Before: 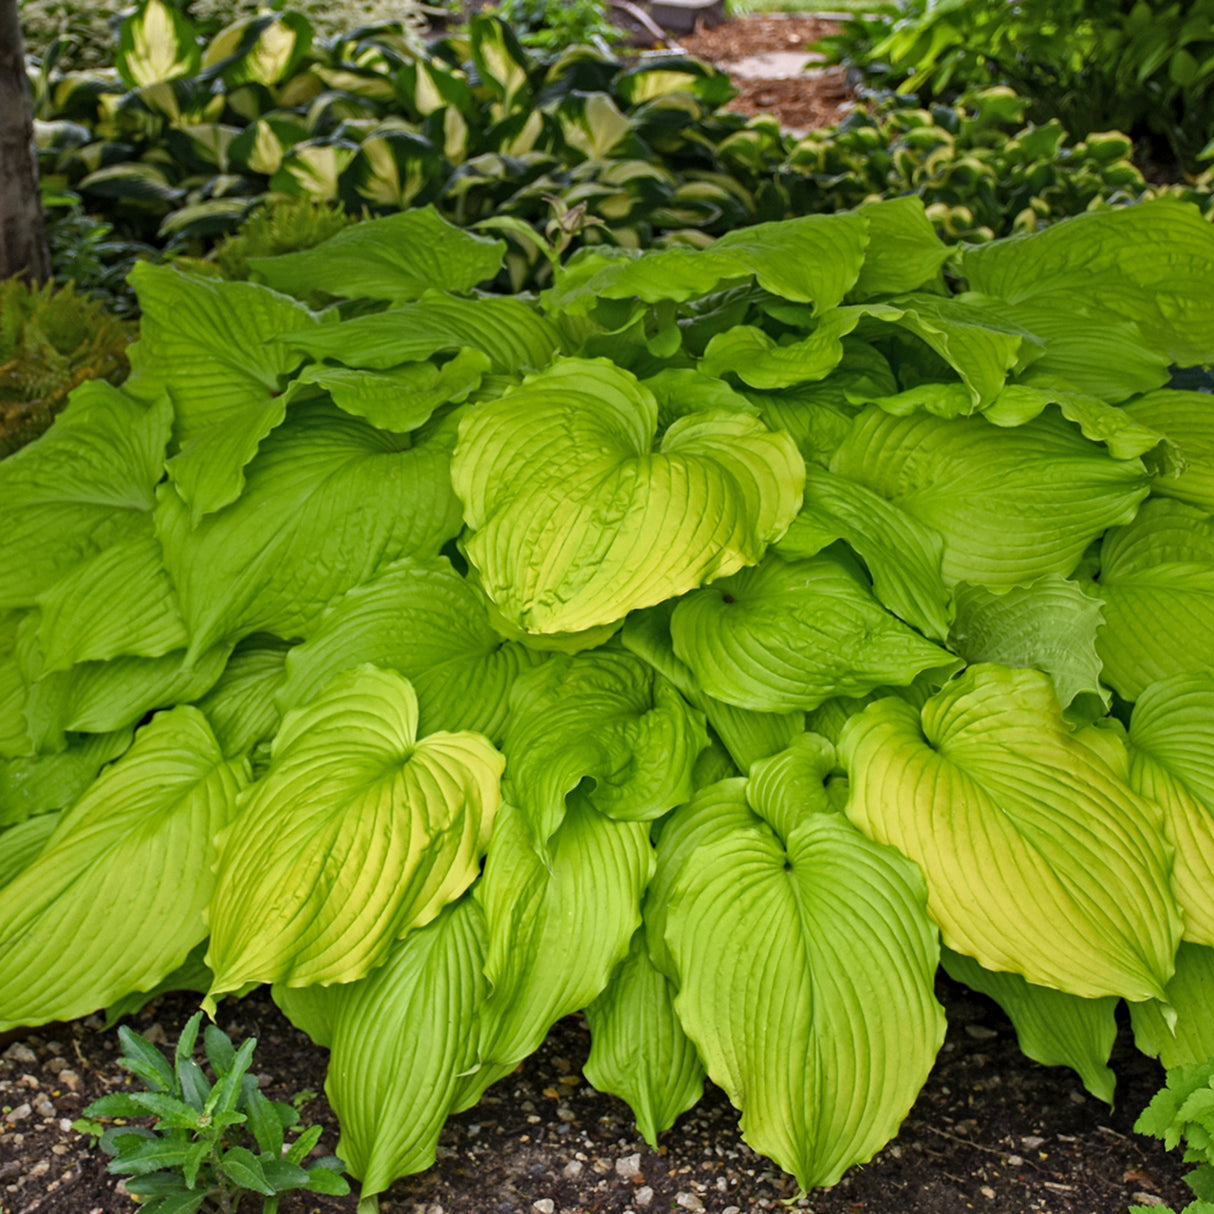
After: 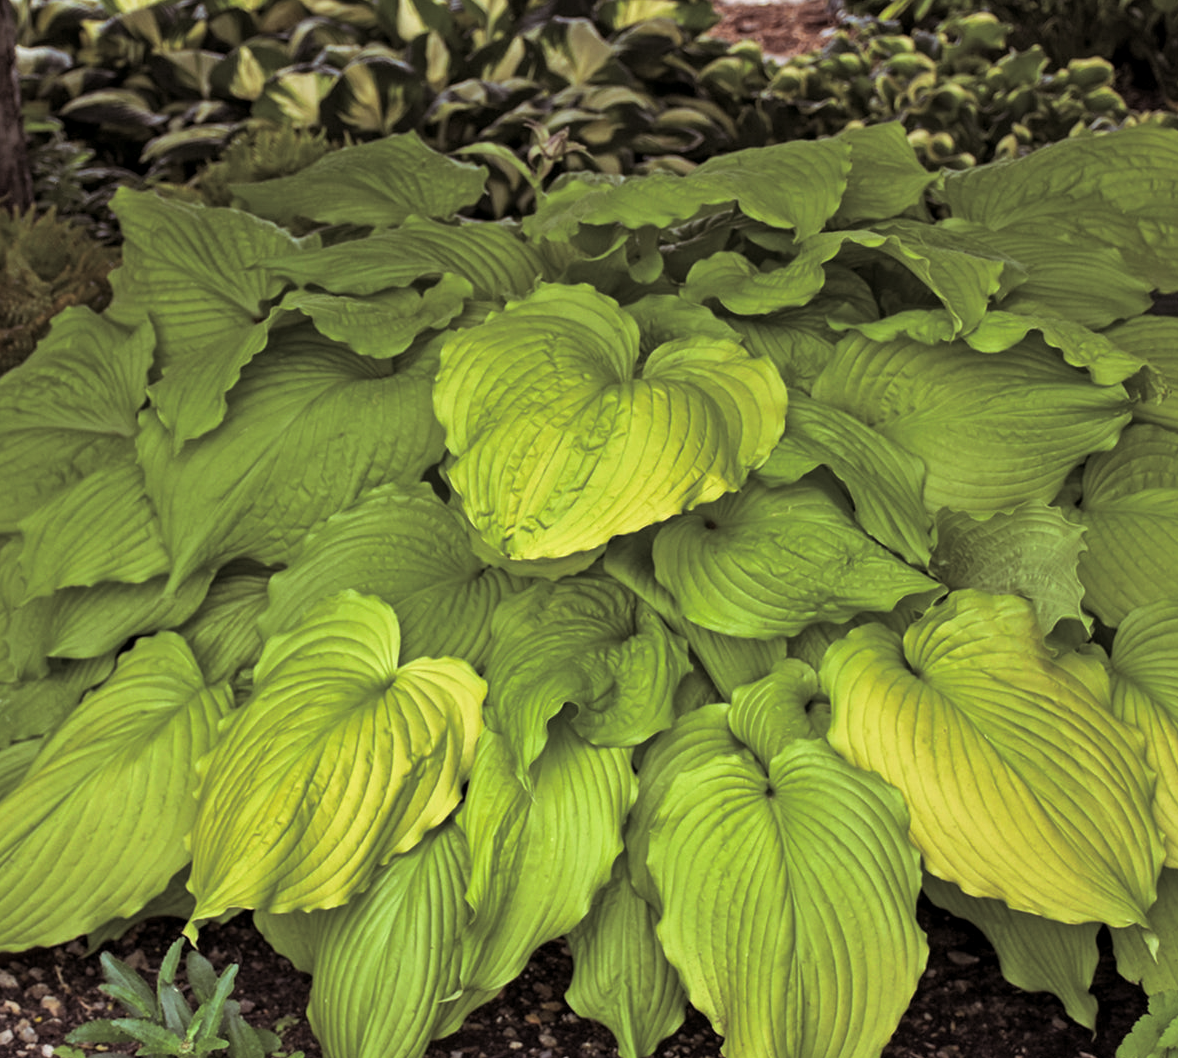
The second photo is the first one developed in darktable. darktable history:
crop: left 1.507%, top 6.147%, right 1.379%, bottom 6.637%
local contrast: mode bilateral grid, contrast 20, coarseness 50, detail 120%, midtone range 0.2
split-toning: shadows › saturation 0.2
